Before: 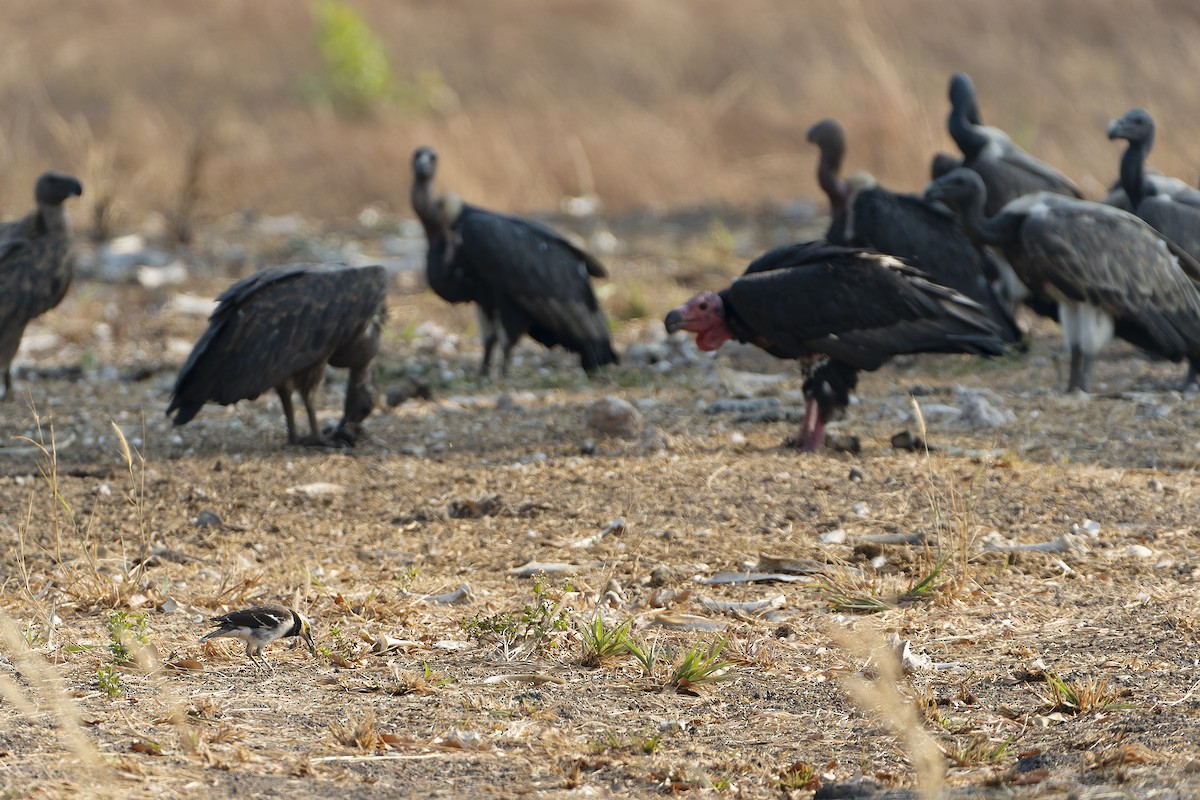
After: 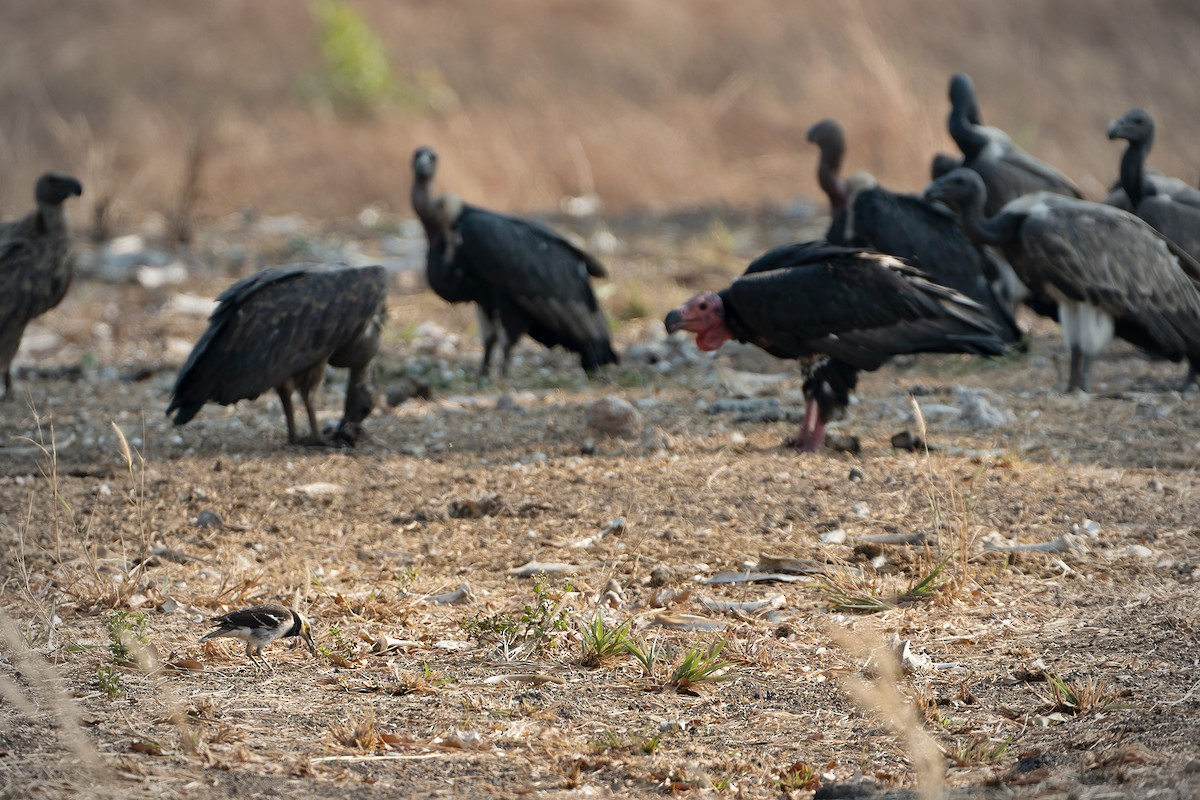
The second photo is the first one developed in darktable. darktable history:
vignetting: fall-off start 71.74%
shadows and highlights: radius 100.41, shadows 50.55, highlights -64.36, highlights color adjustment 49.82%, soften with gaussian
color correction: saturation 0.8
